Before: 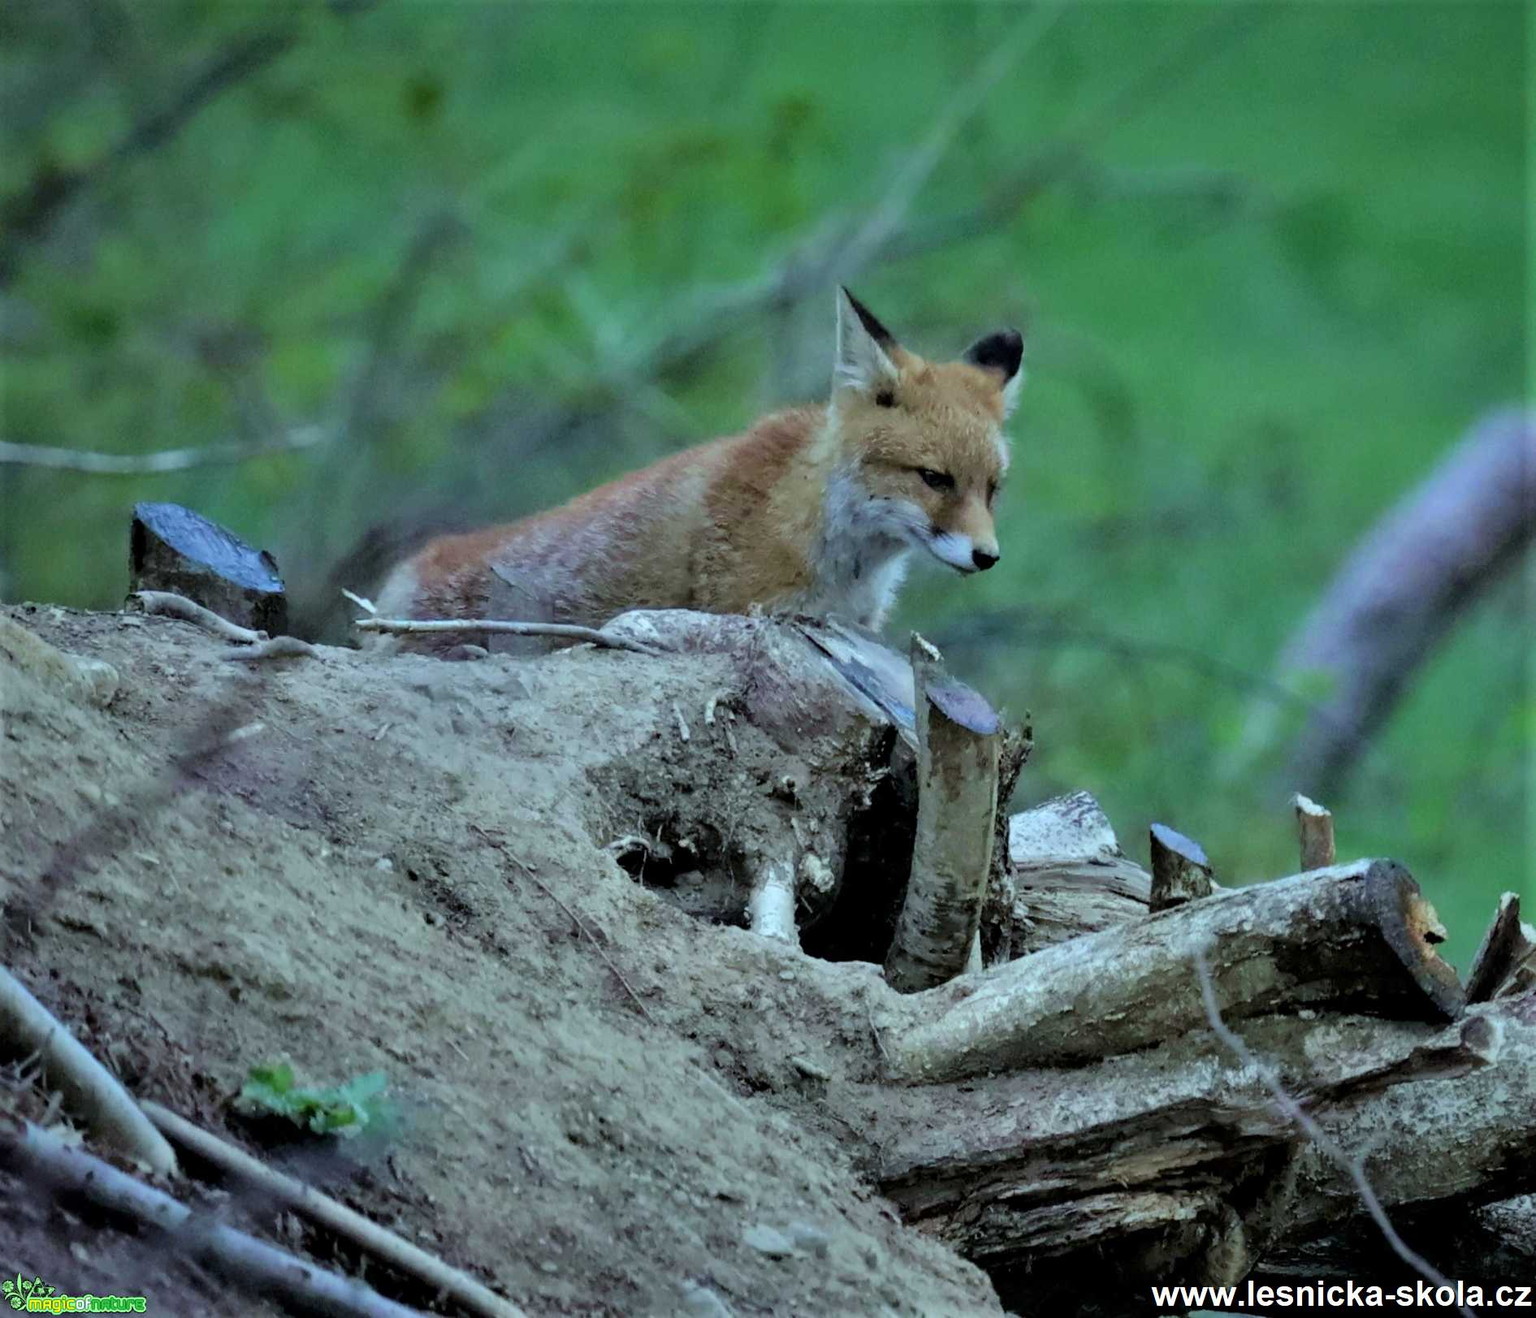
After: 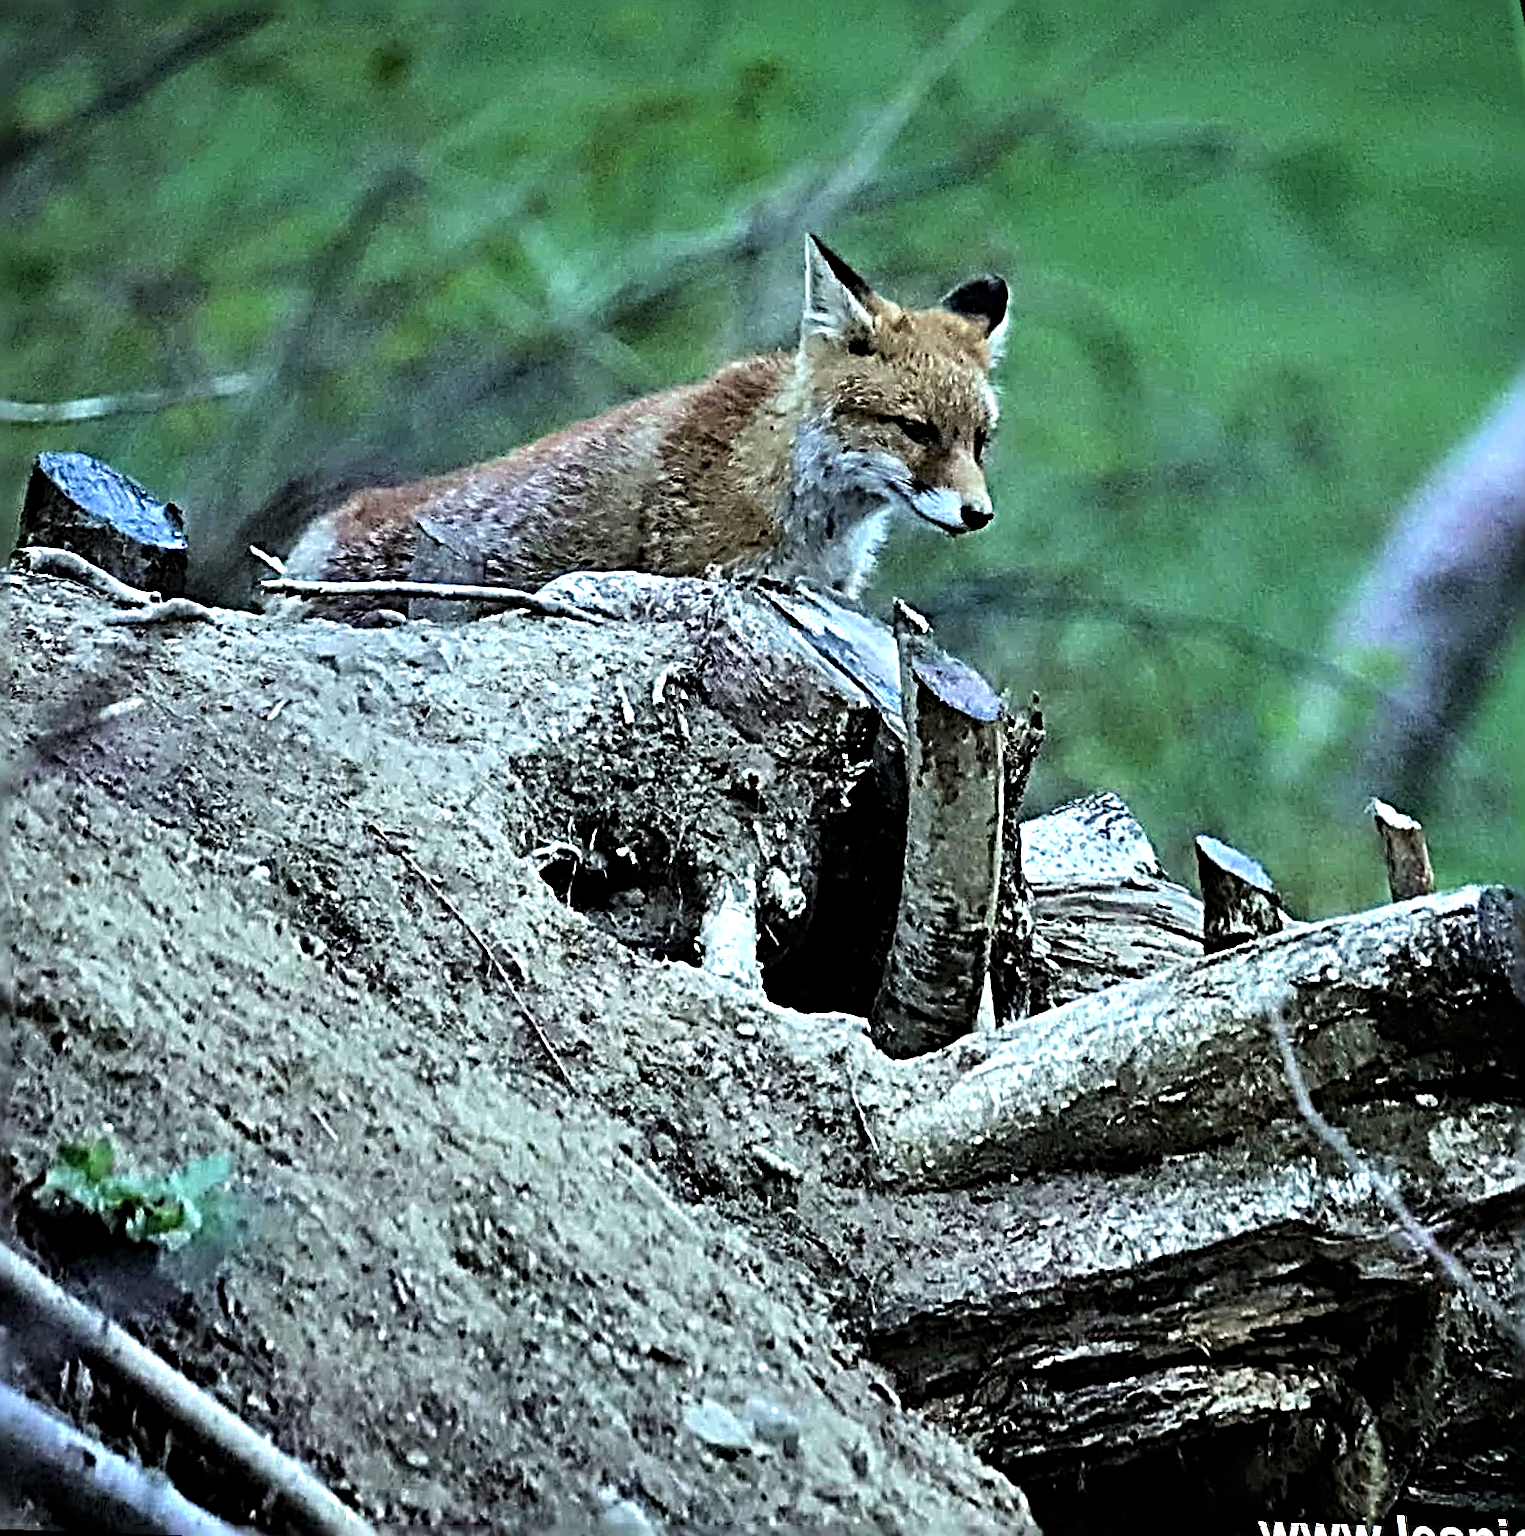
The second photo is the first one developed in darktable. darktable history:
sharpen: radius 4.001, amount 2
tone equalizer: -8 EV -1.08 EV, -7 EV -1.01 EV, -6 EV -0.867 EV, -5 EV -0.578 EV, -3 EV 0.578 EV, -2 EV 0.867 EV, -1 EV 1.01 EV, +0 EV 1.08 EV, edges refinement/feathering 500, mask exposure compensation -1.57 EV, preserve details no
color zones: curves: ch0 [(0.25, 0.5) (0.428, 0.473) (0.75, 0.5)]; ch1 [(0.243, 0.479) (0.398, 0.452) (0.75, 0.5)]
rotate and perspective: rotation 0.72°, lens shift (vertical) -0.352, lens shift (horizontal) -0.051, crop left 0.152, crop right 0.859, crop top 0.019, crop bottom 0.964
